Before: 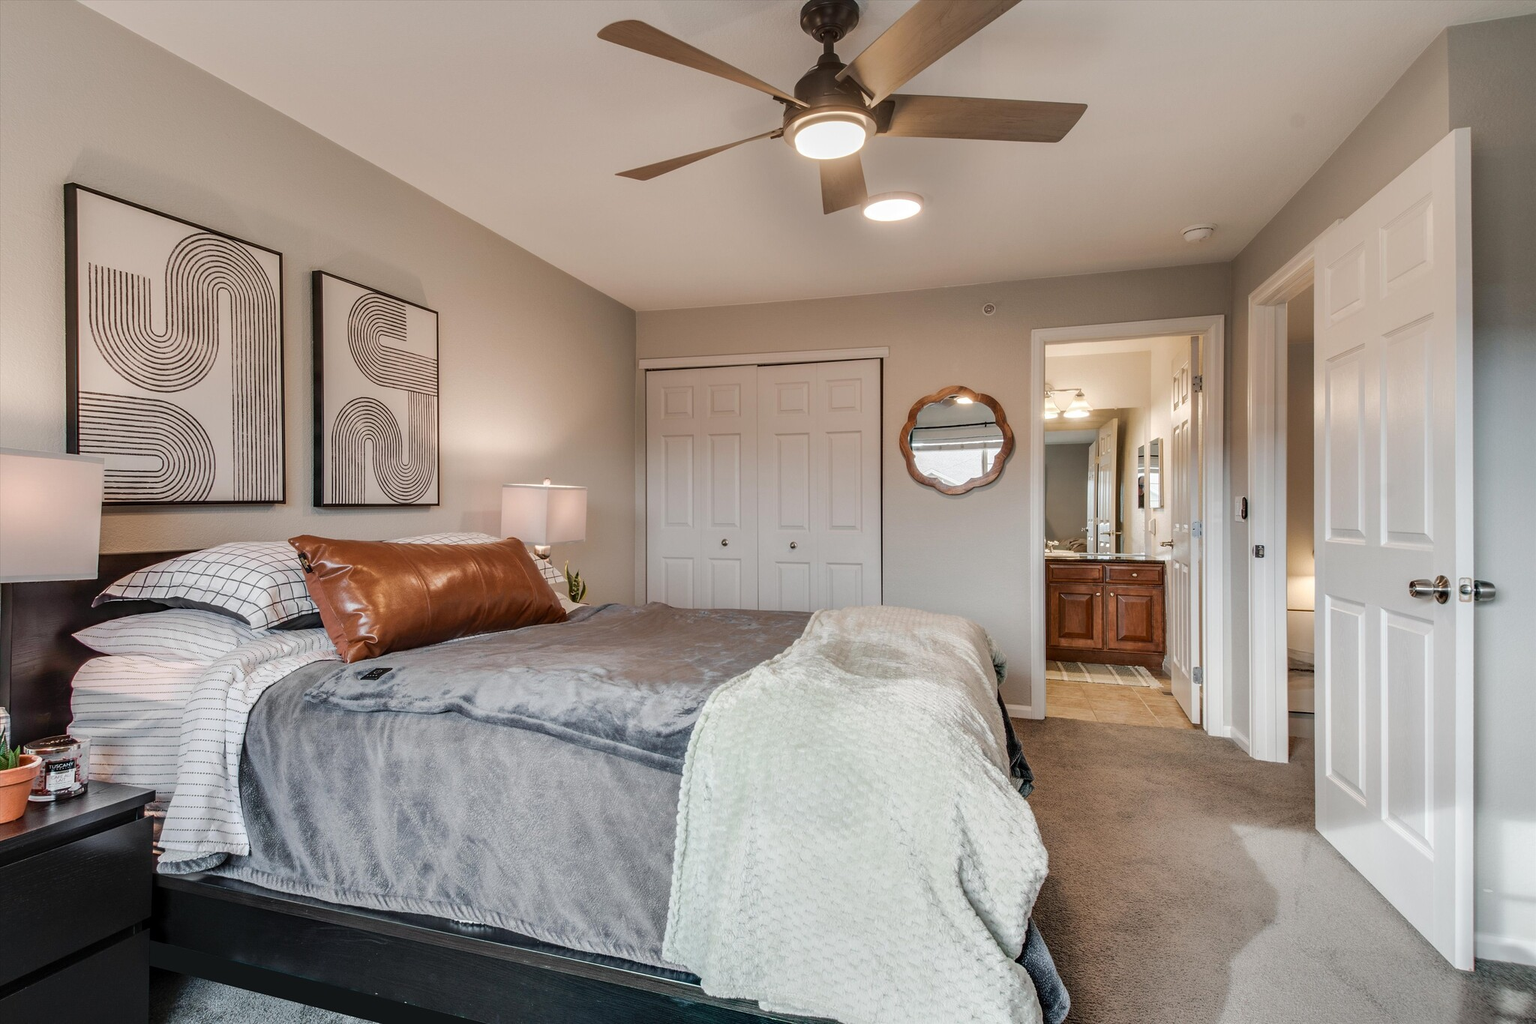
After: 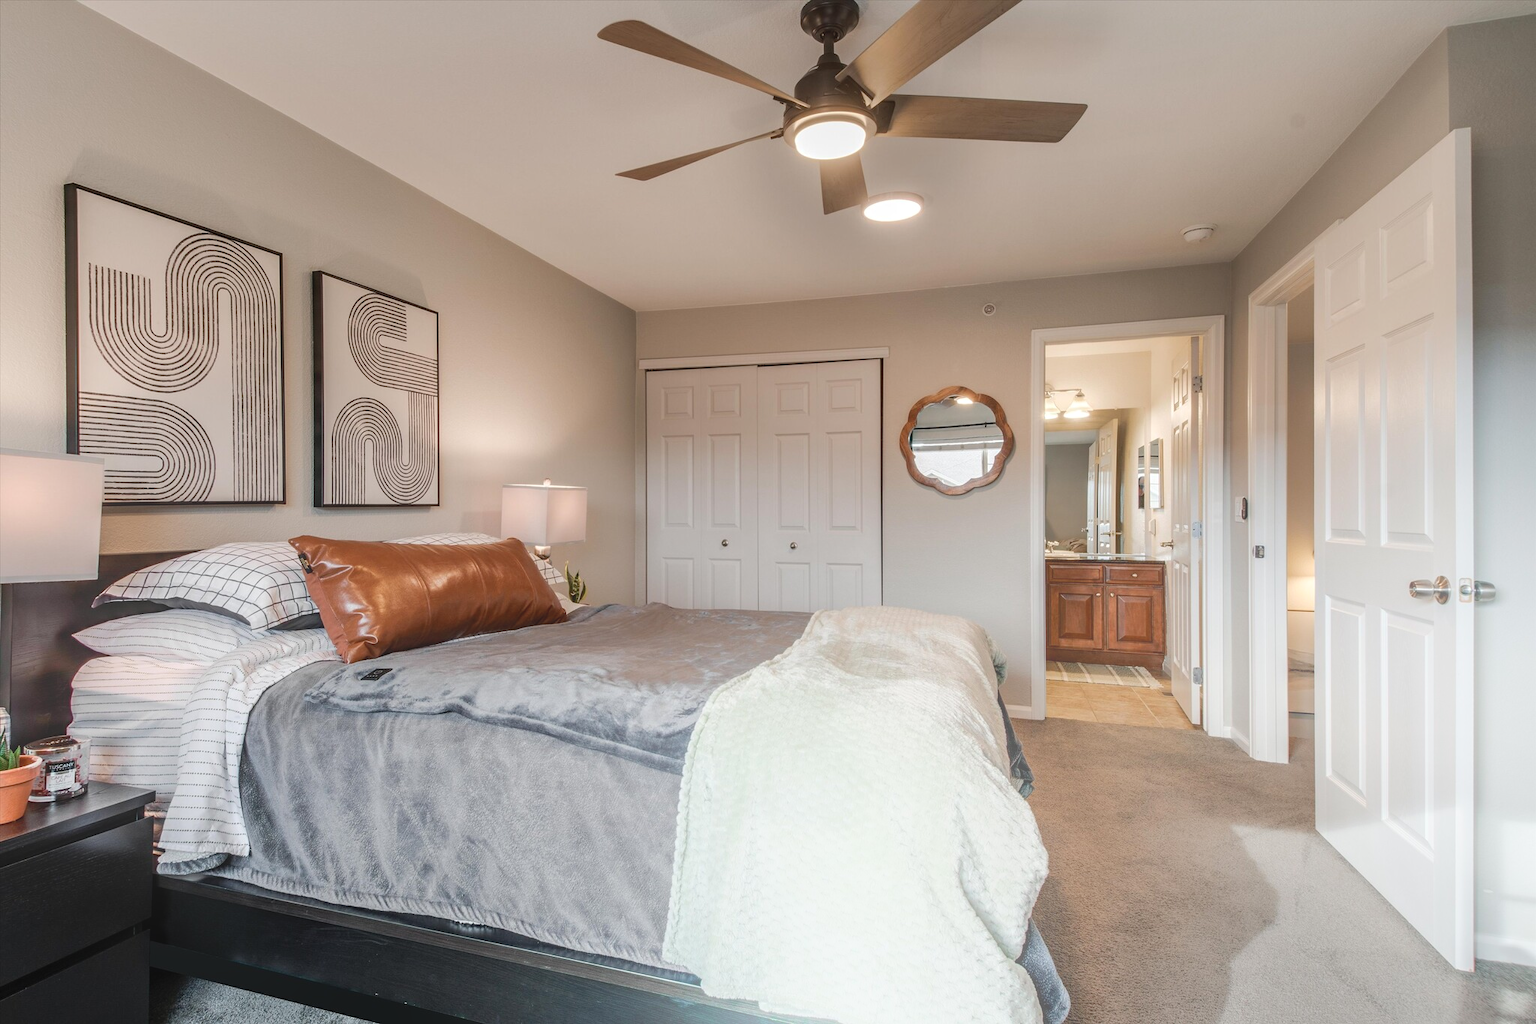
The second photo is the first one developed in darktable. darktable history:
tone equalizer: on, module defaults
bloom: size 38%, threshold 95%, strength 30%
